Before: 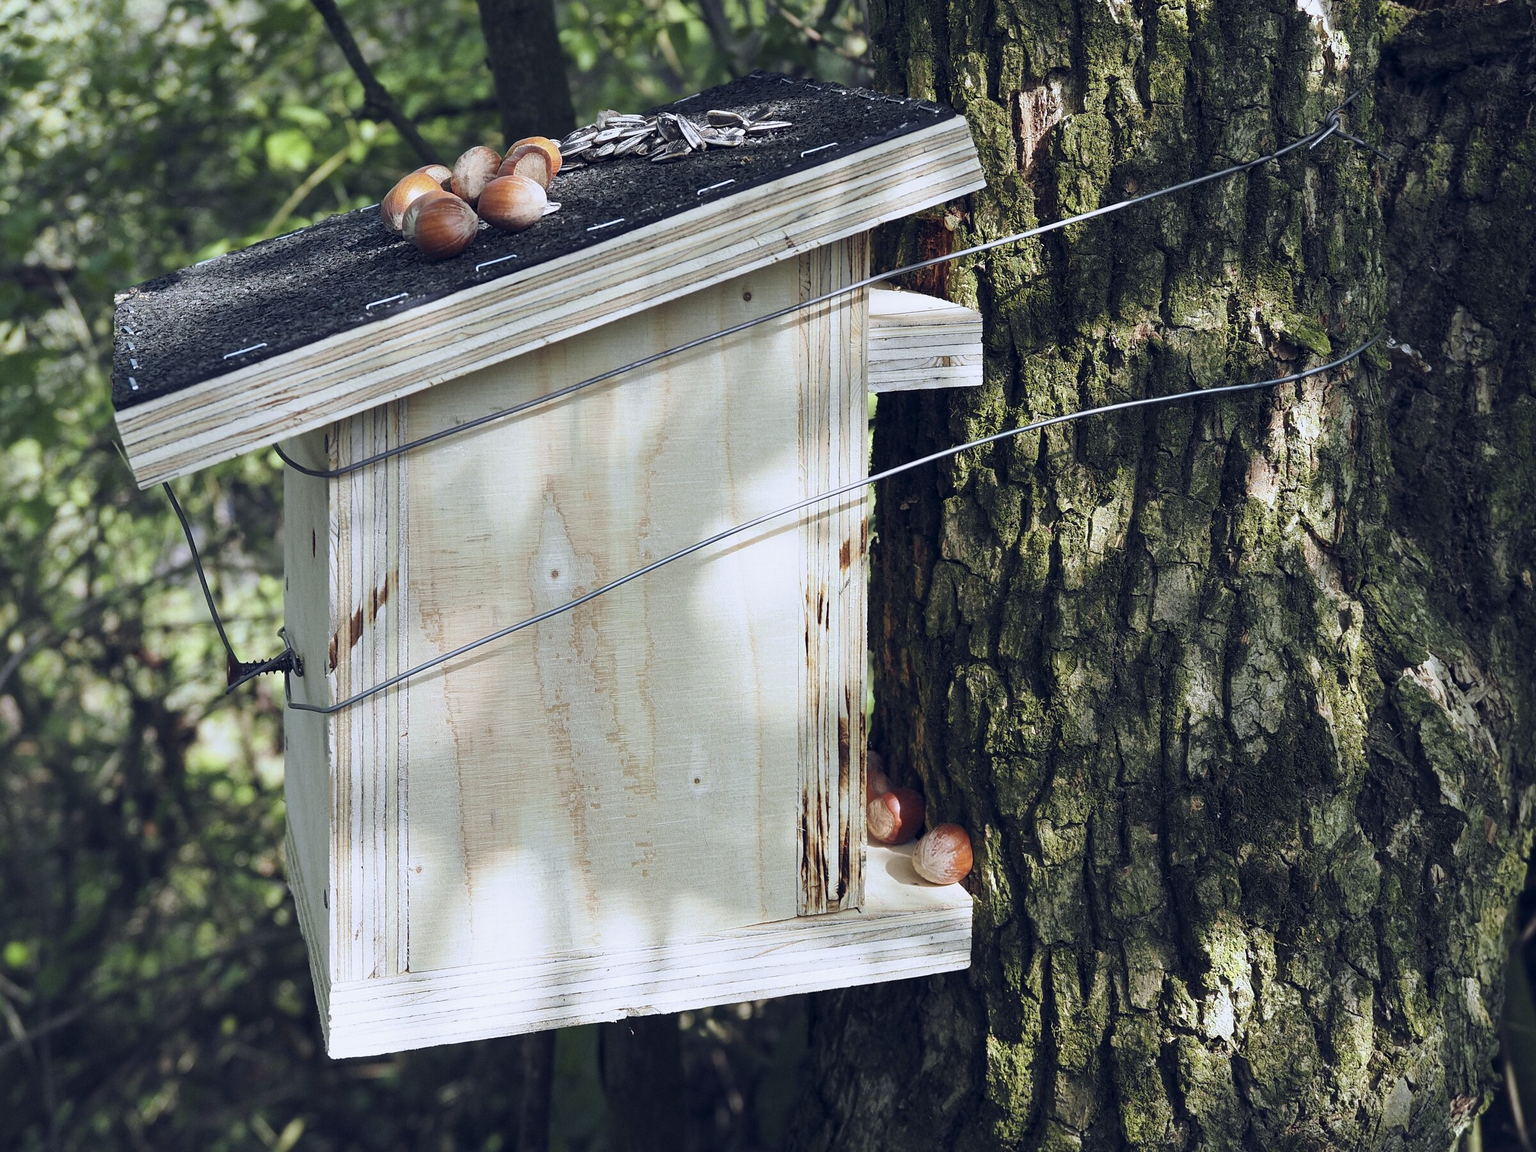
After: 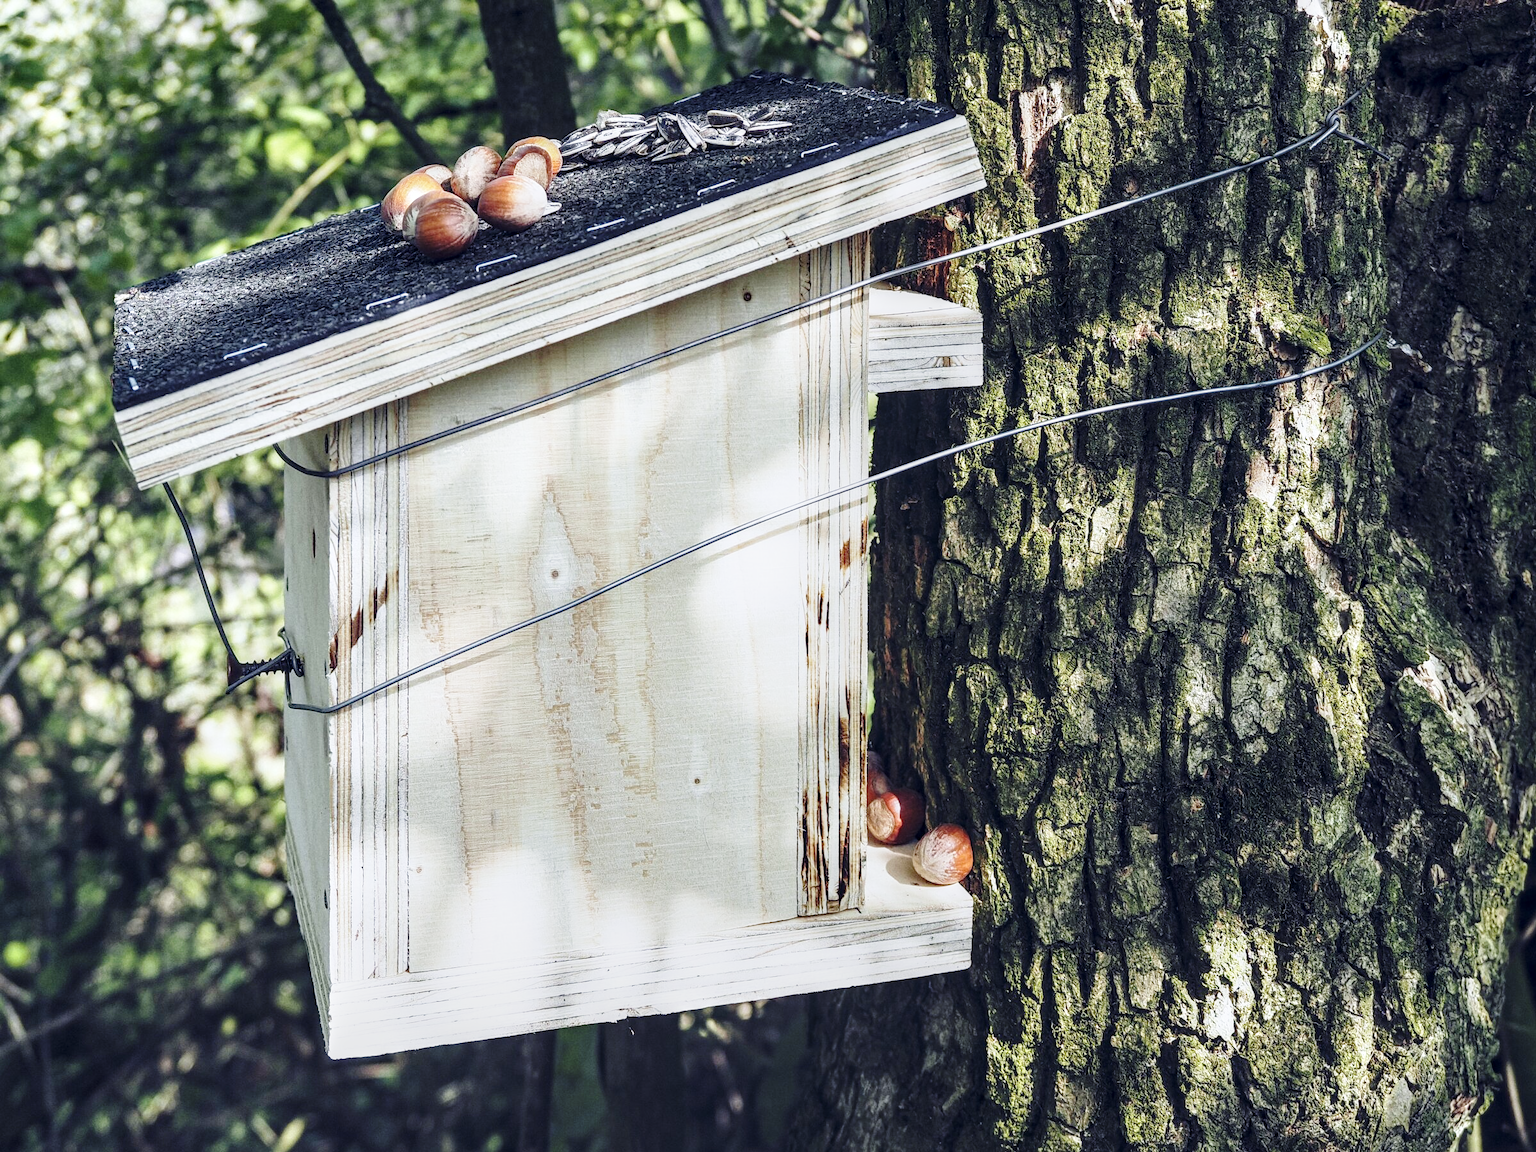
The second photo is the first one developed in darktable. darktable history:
base curve: curves: ch0 [(0, 0) (0.028, 0.03) (0.121, 0.232) (0.46, 0.748) (0.859, 0.968) (1, 1)], preserve colors none
local contrast: highlights 34%, detail 135%
